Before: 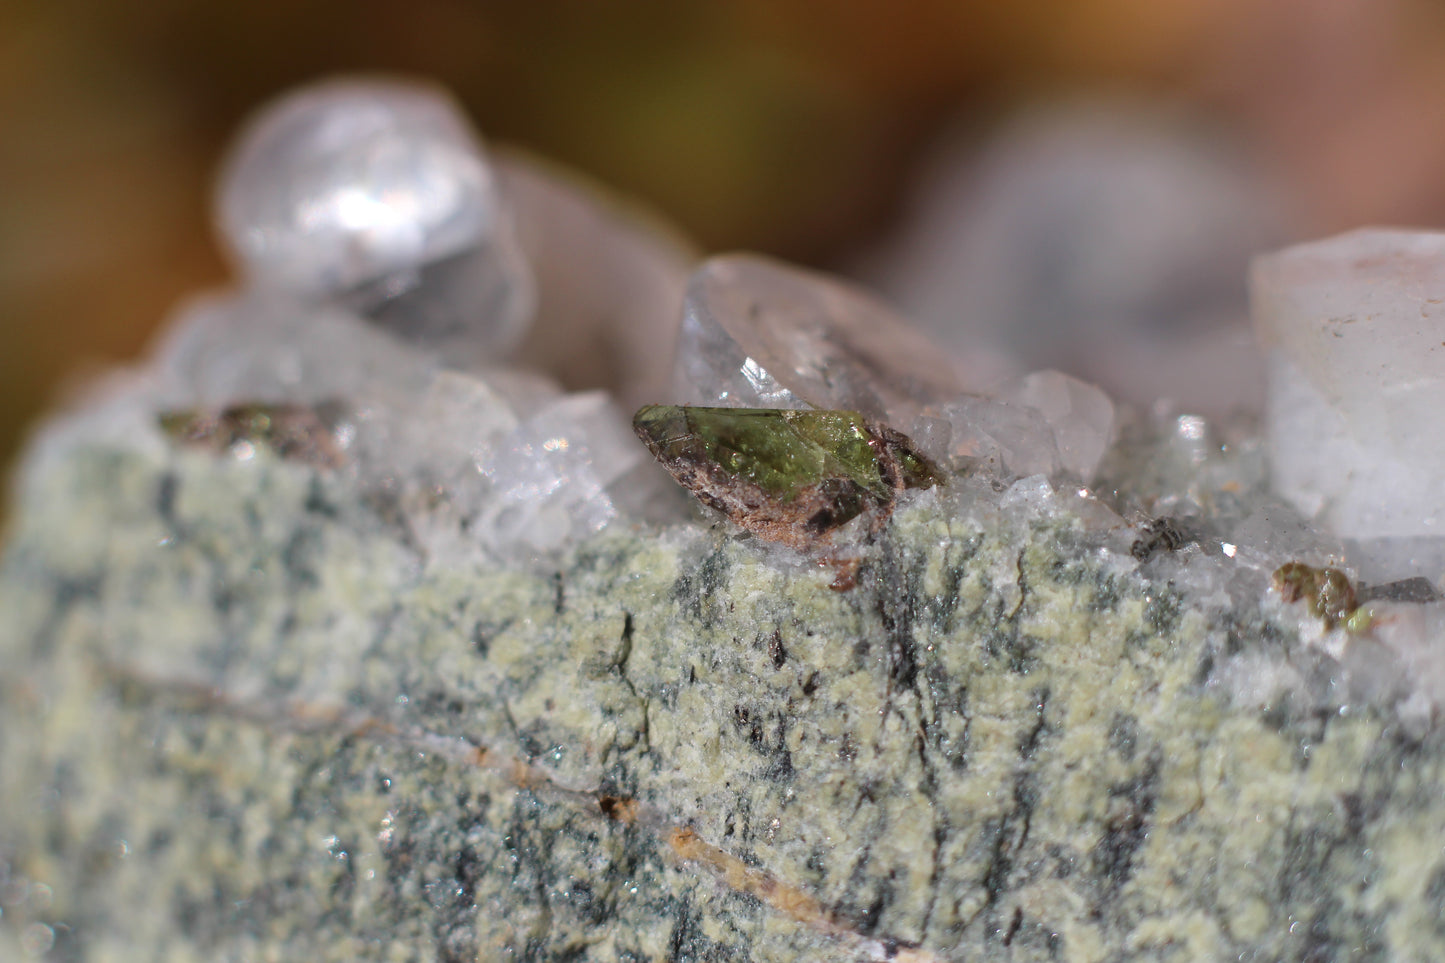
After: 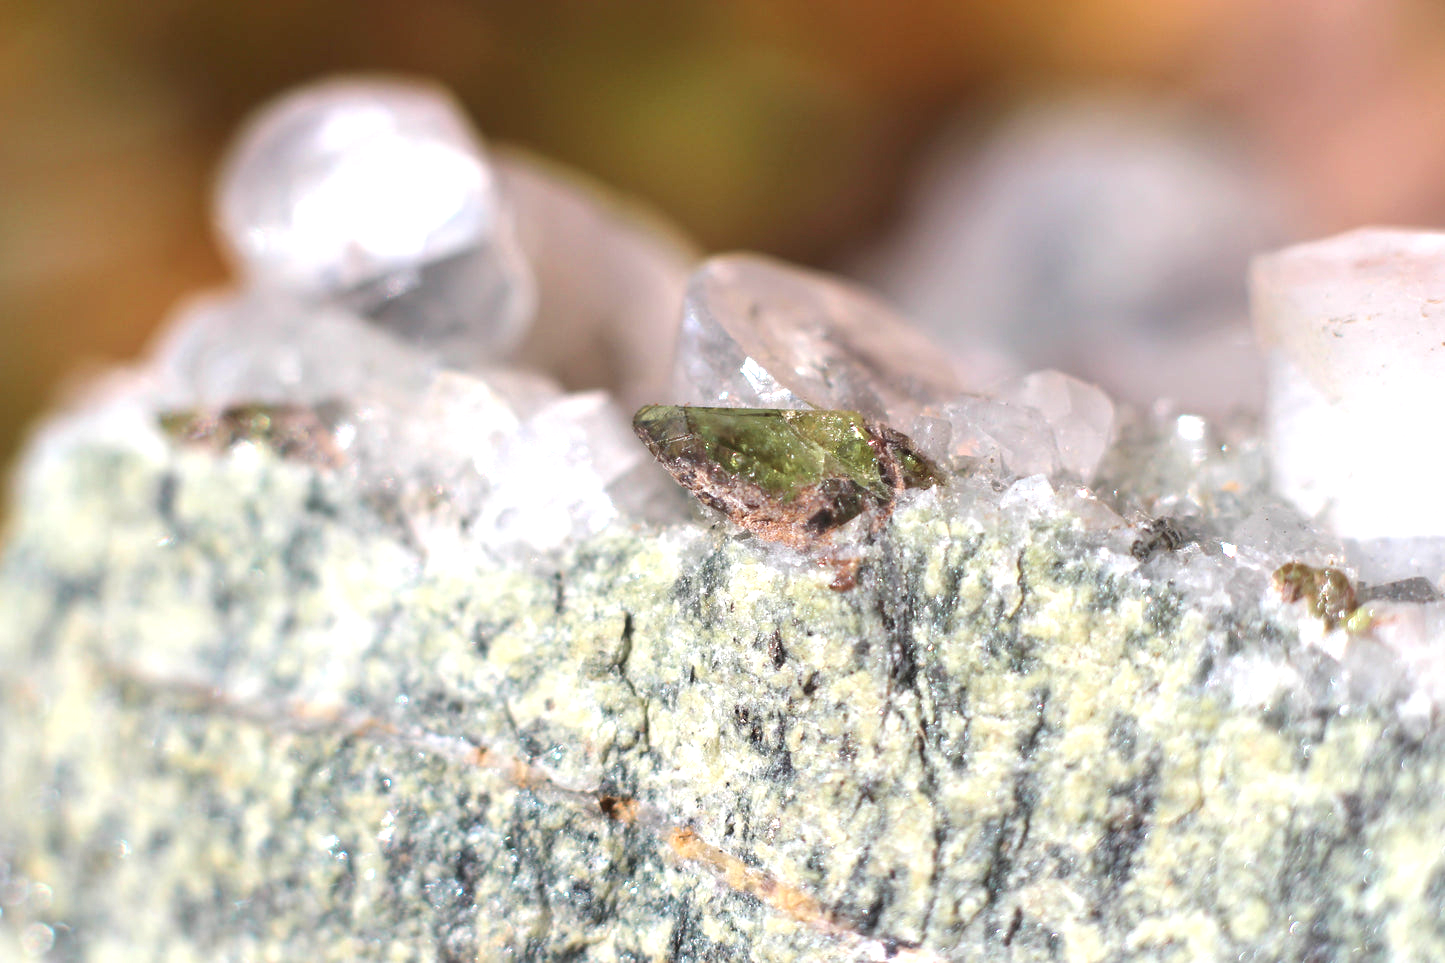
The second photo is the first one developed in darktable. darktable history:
exposure: black level correction 0, exposure 1.198 EV, compensate exposure bias true, compensate highlight preservation false
white balance: emerald 1
